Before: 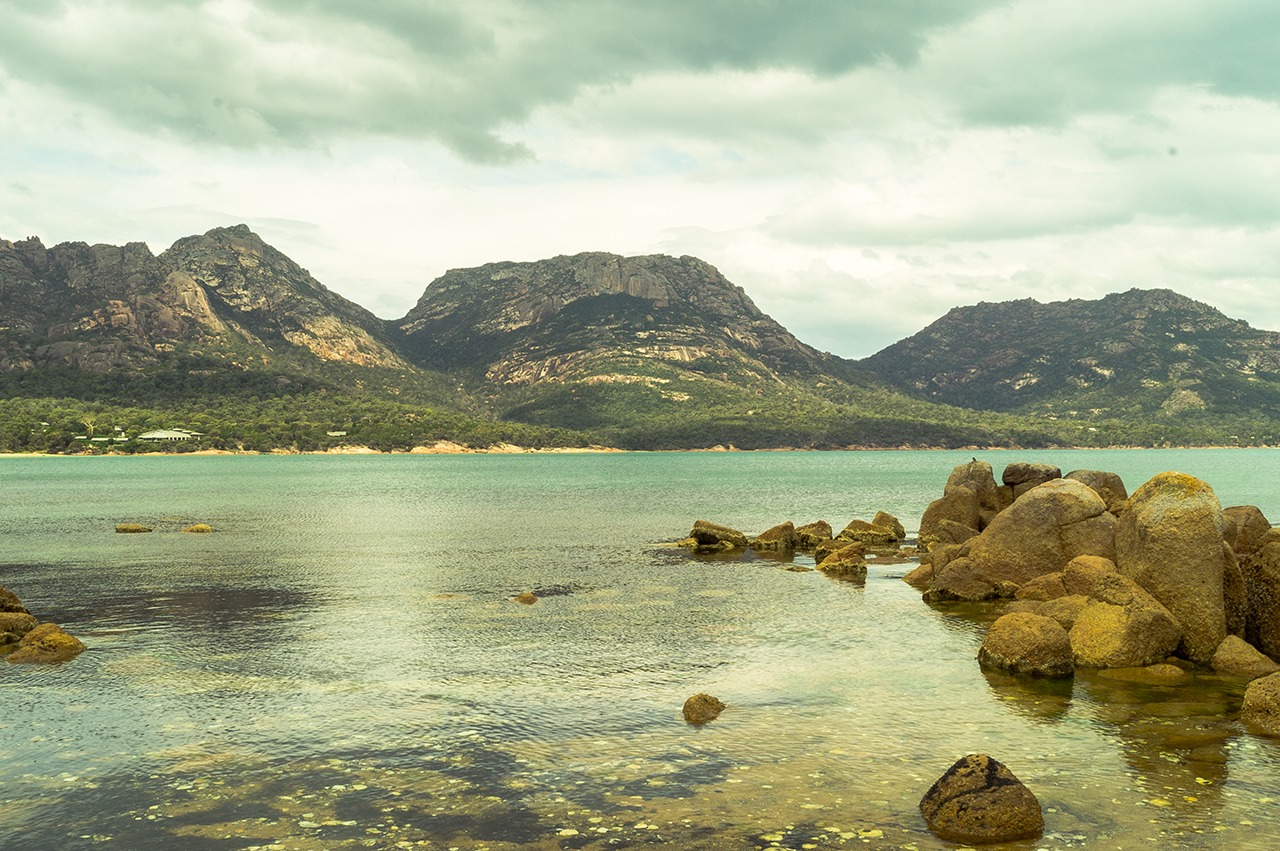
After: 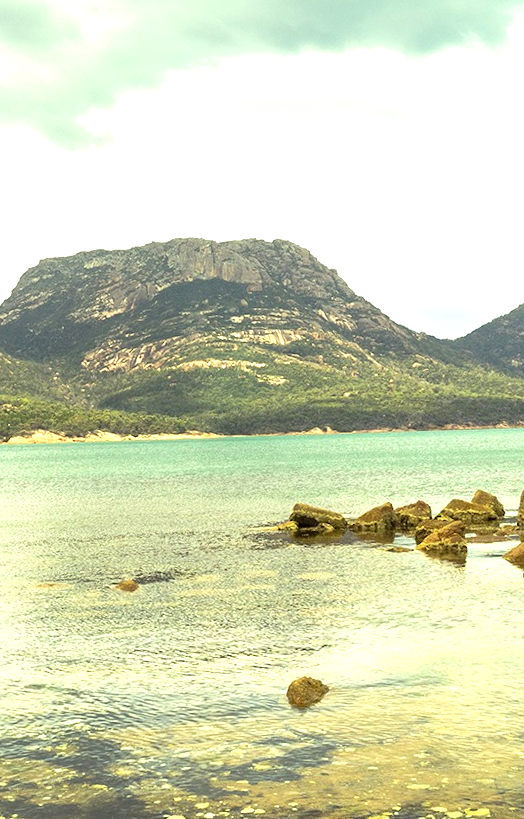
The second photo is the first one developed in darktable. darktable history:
crop: left 31.229%, right 27.105%
rotate and perspective: rotation -1.42°, crop left 0.016, crop right 0.984, crop top 0.035, crop bottom 0.965
exposure: exposure 0.781 EV, compensate highlight preservation false
